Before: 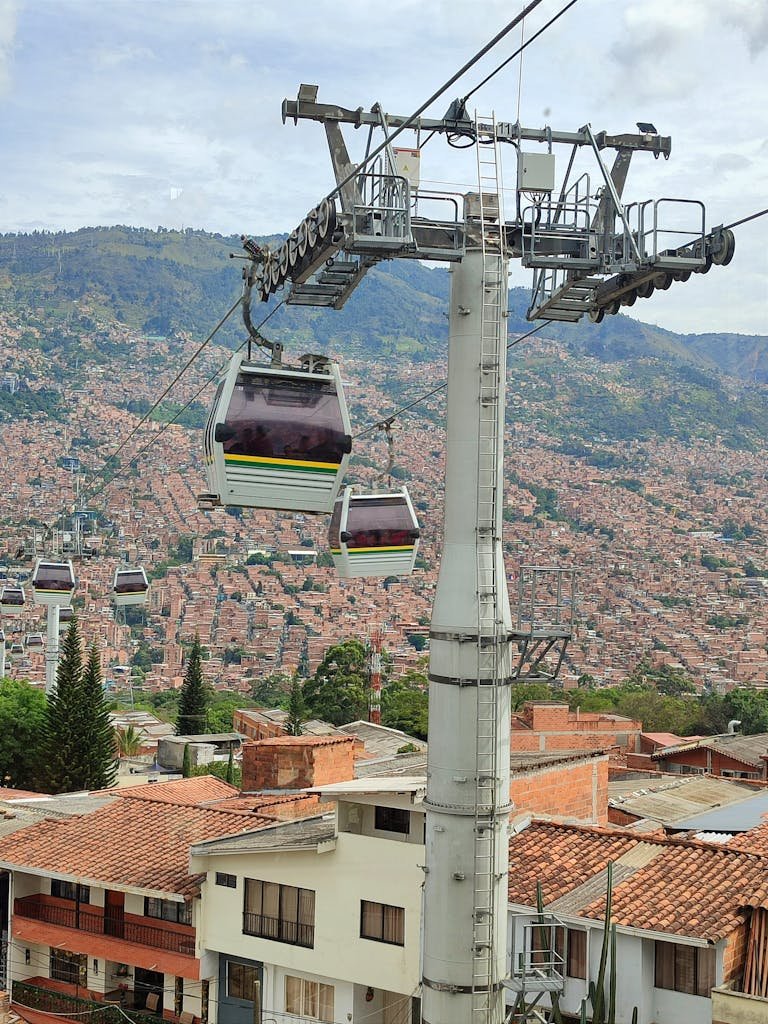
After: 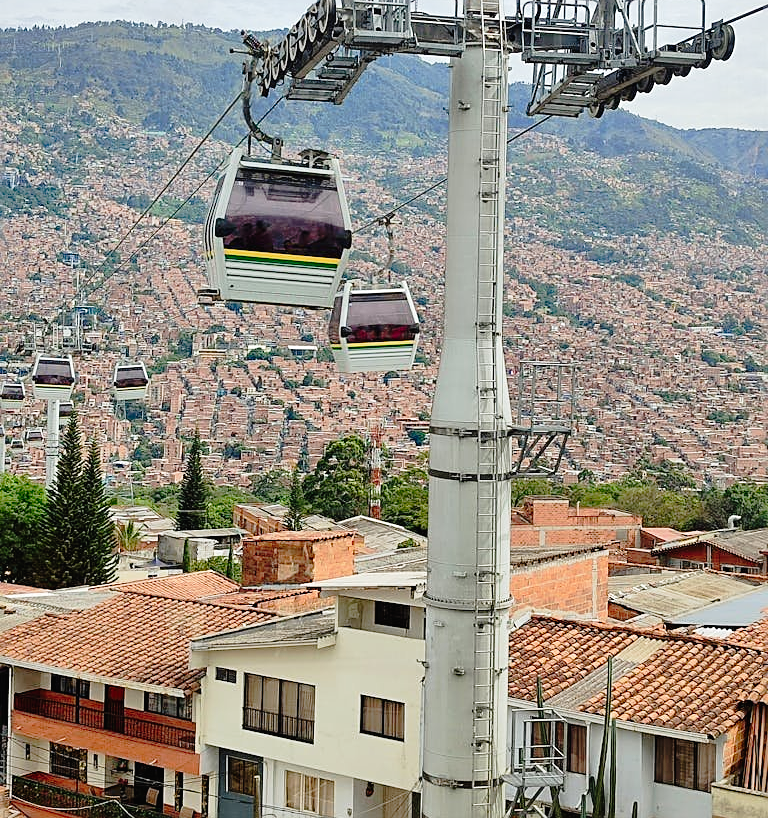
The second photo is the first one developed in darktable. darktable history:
crop and rotate: top 20.094%
tone curve: curves: ch0 [(0.014, 0.013) (0.088, 0.043) (0.208, 0.176) (0.257, 0.267) (0.406, 0.483) (0.489, 0.556) (0.667, 0.73) (0.793, 0.851) (0.994, 0.974)]; ch1 [(0, 0) (0.161, 0.092) (0.35, 0.33) (0.392, 0.392) (0.457, 0.467) (0.505, 0.497) (0.537, 0.518) (0.553, 0.53) (0.58, 0.567) (0.739, 0.697) (1, 1)]; ch2 [(0, 0) (0.346, 0.362) (0.448, 0.419) (0.502, 0.499) (0.533, 0.517) (0.556, 0.533) (0.629, 0.619) (0.717, 0.678) (1, 1)], preserve colors none
sharpen: on, module defaults
shadows and highlights: shadows 29.34, highlights -29.53, highlights color adjustment 32.3%, low approximation 0.01, soften with gaussian
